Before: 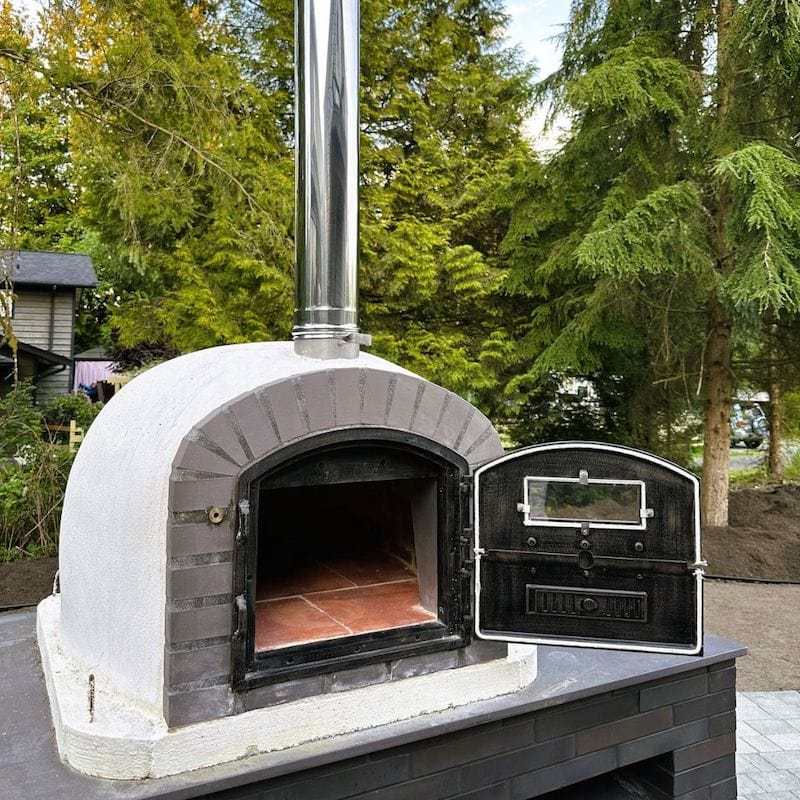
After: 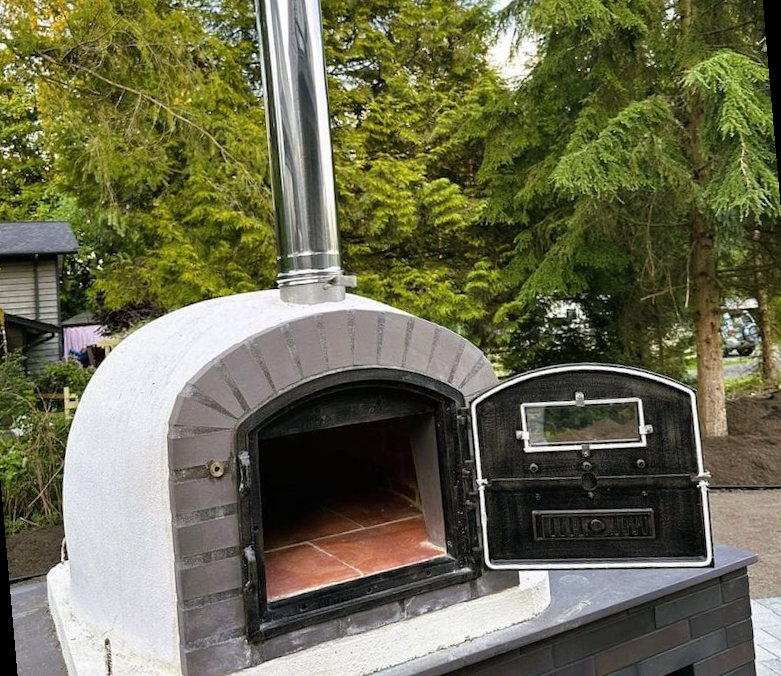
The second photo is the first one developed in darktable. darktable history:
rotate and perspective: rotation -5°, crop left 0.05, crop right 0.952, crop top 0.11, crop bottom 0.89
